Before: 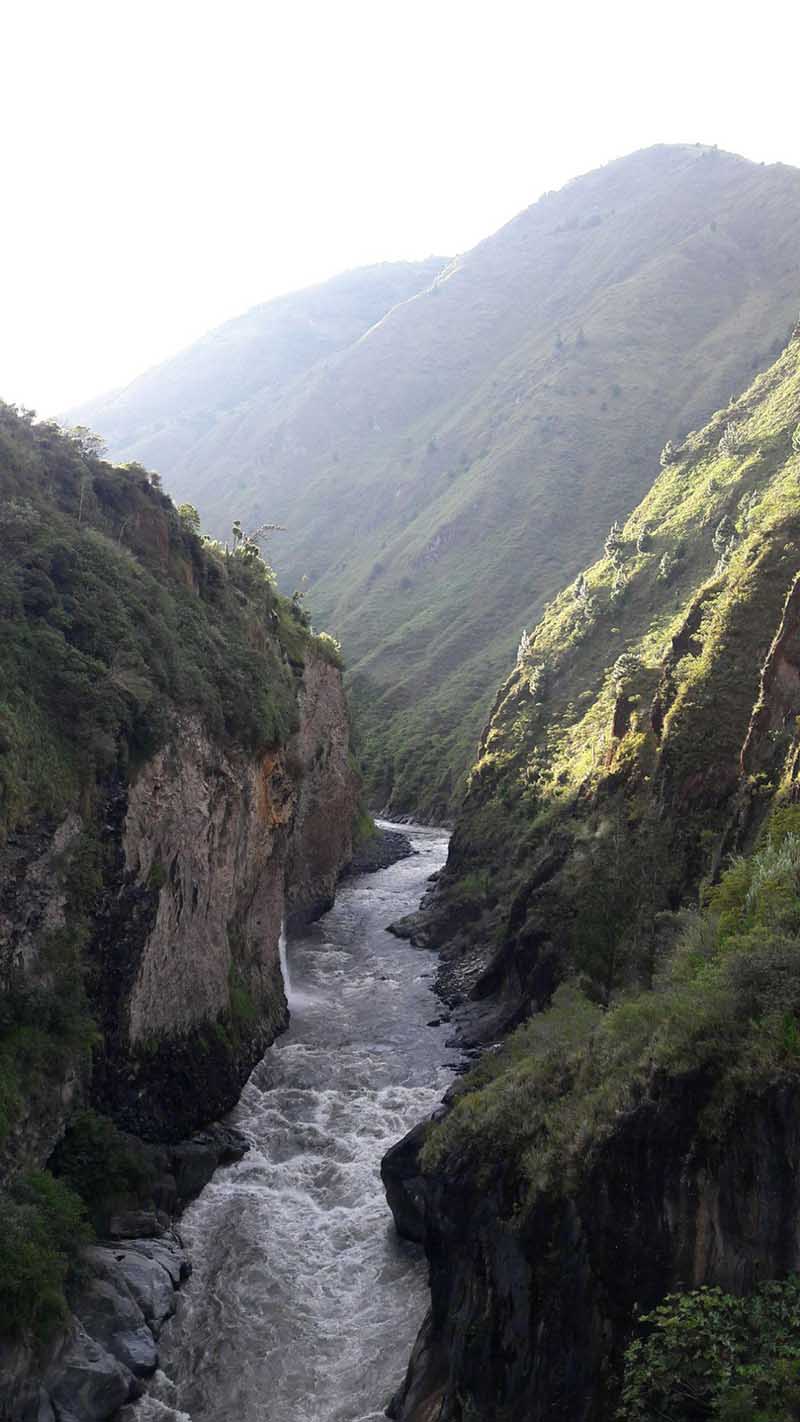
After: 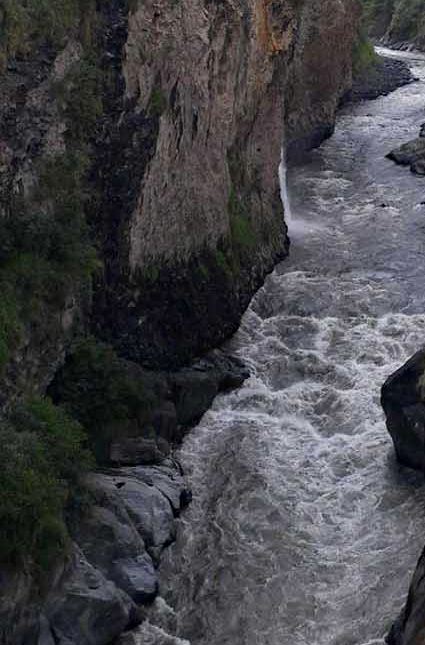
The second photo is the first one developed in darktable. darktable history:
haze removal: adaptive false
crop and rotate: top 54.464%, right 46.799%, bottom 0.119%
